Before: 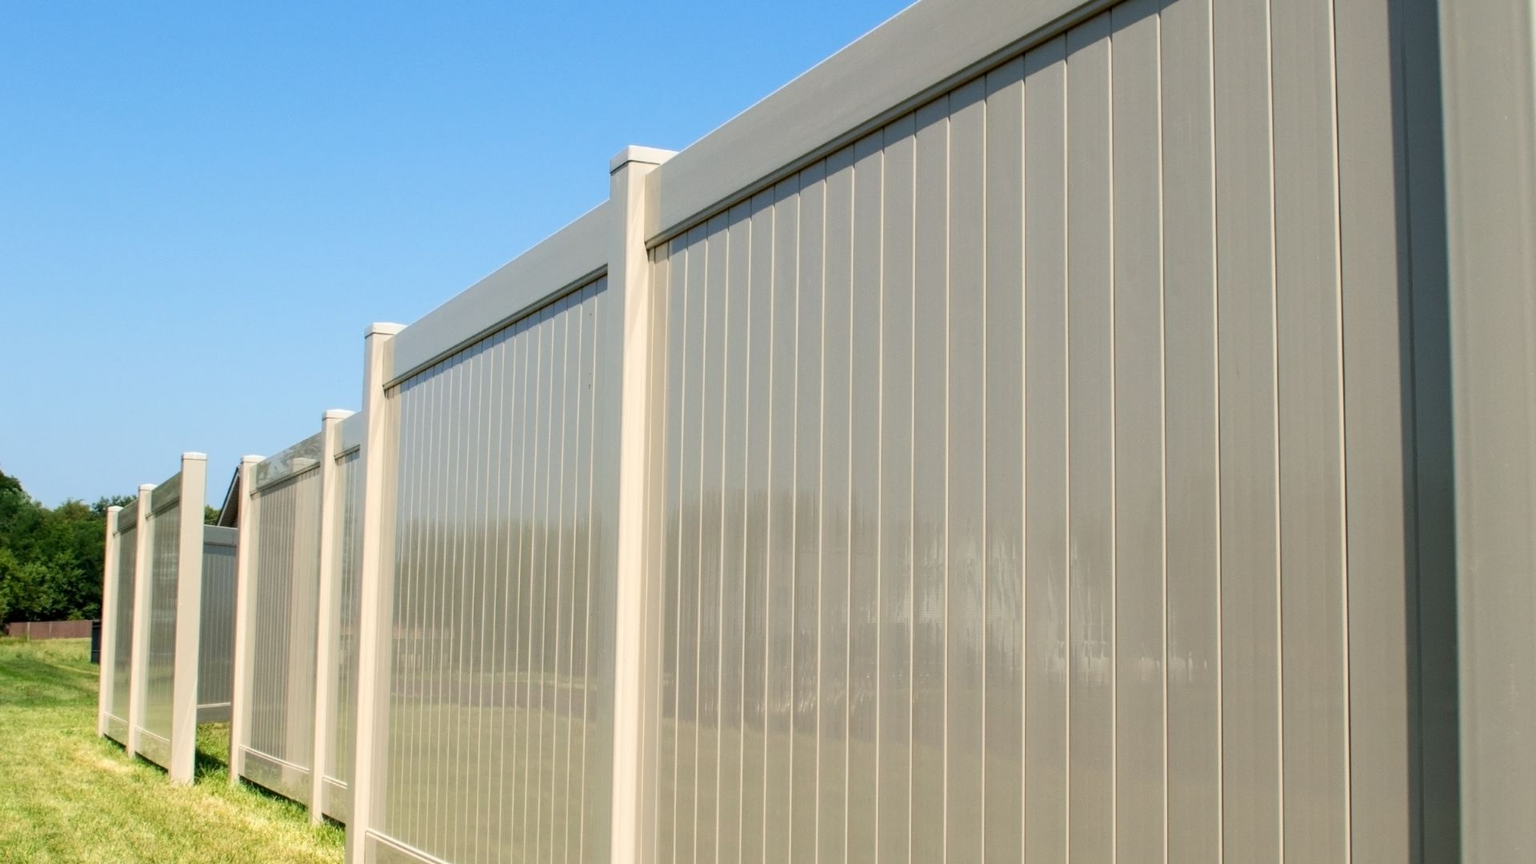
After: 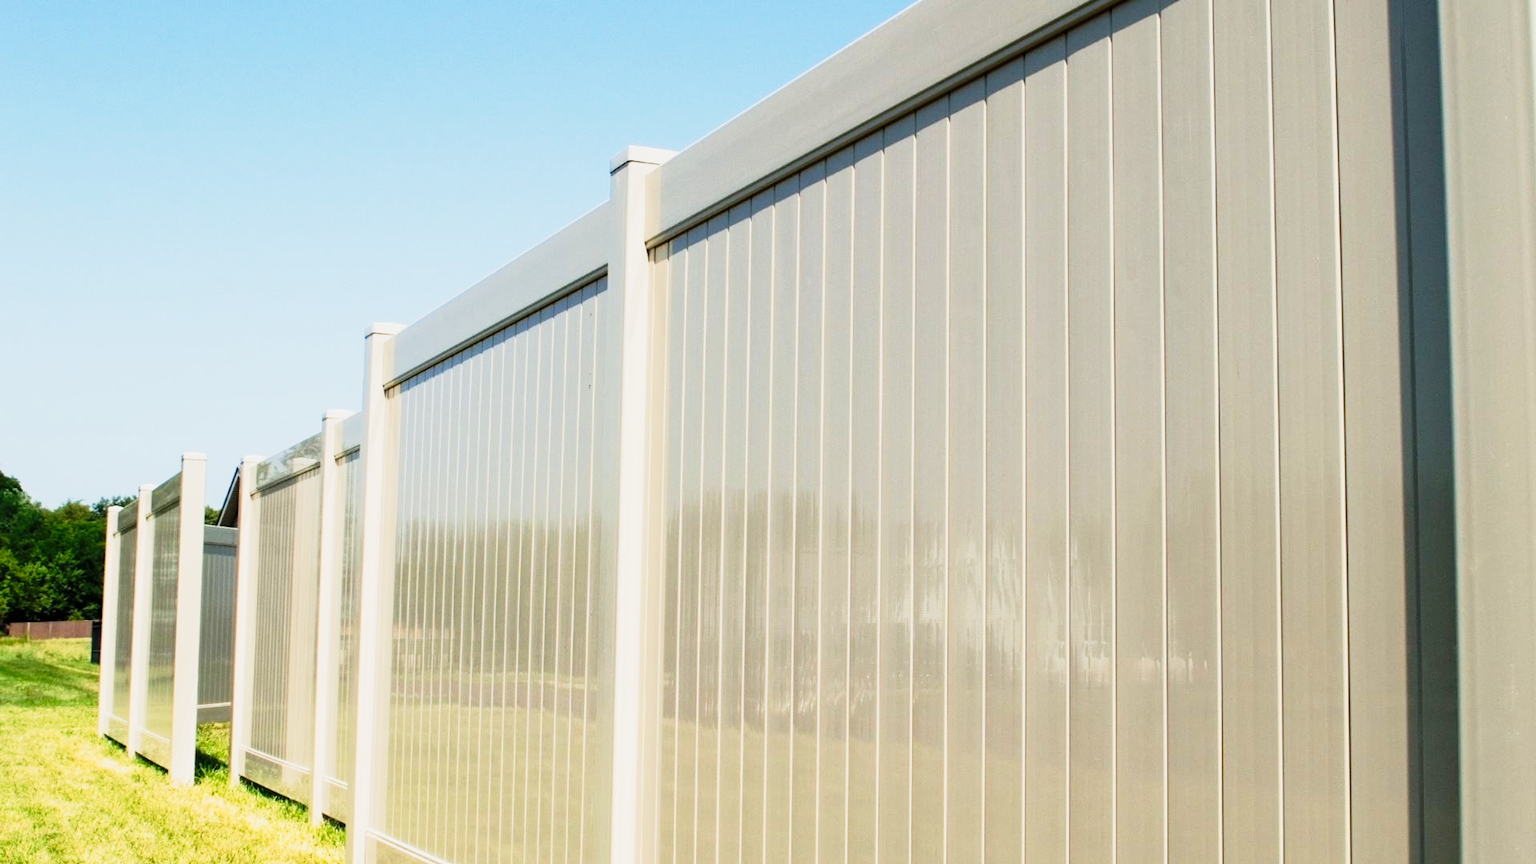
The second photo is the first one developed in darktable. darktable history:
tone curve: curves: ch0 [(0, 0) (0.046, 0.031) (0.163, 0.114) (0.391, 0.432) (0.488, 0.561) (0.695, 0.839) (0.785, 0.904) (1, 0.965)]; ch1 [(0, 0) (0.248, 0.252) (0.427, 0.412) (0.482, 0.462) (0.499, 0.497) (0.518, 0.52) (0.535, 0.577) (0.585, 0.623) (0.679, 0.743) (0.788, 0.809) (1, 1)]; ch2 [(0, 0) (0.313, 0.262) (0.427, 0.417) (0.473, 0.47) (0.503, 0.503) (0.523, 0.515) (0.557, 0.596) (0.598, 0.646) (0.708, 0.771) (1, 1)], preserve colors none
tone equalizer: -7 EV 0.097 EV, edges refinement/feathering 500, mask exposure compensation -1.57 EV, preserve details no
